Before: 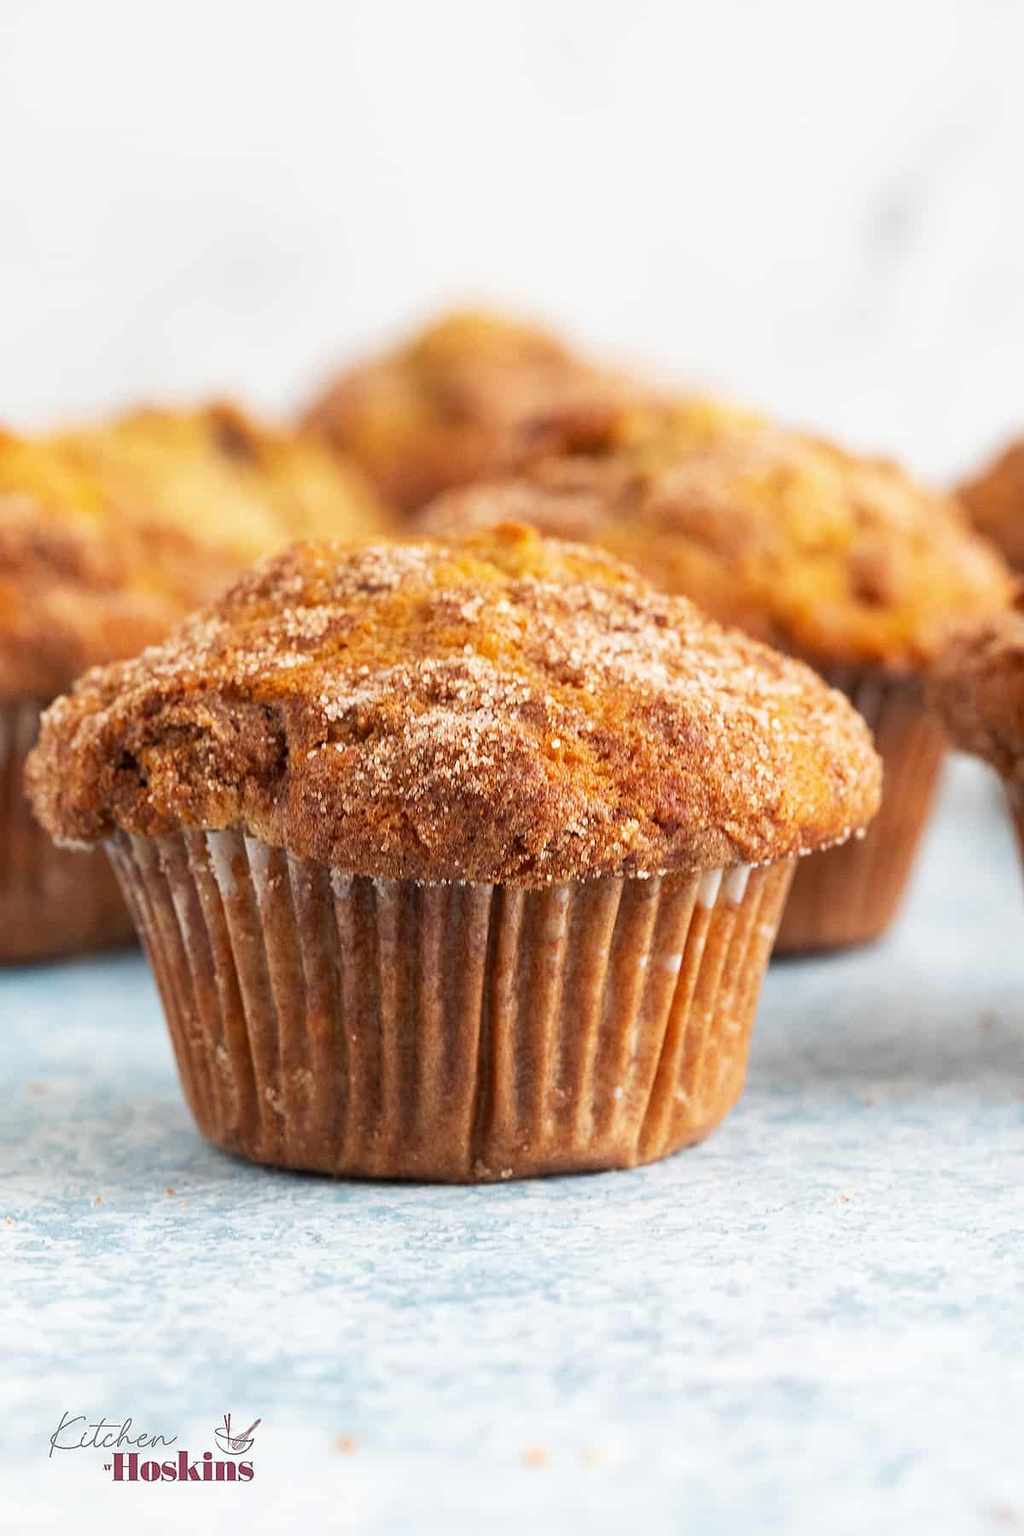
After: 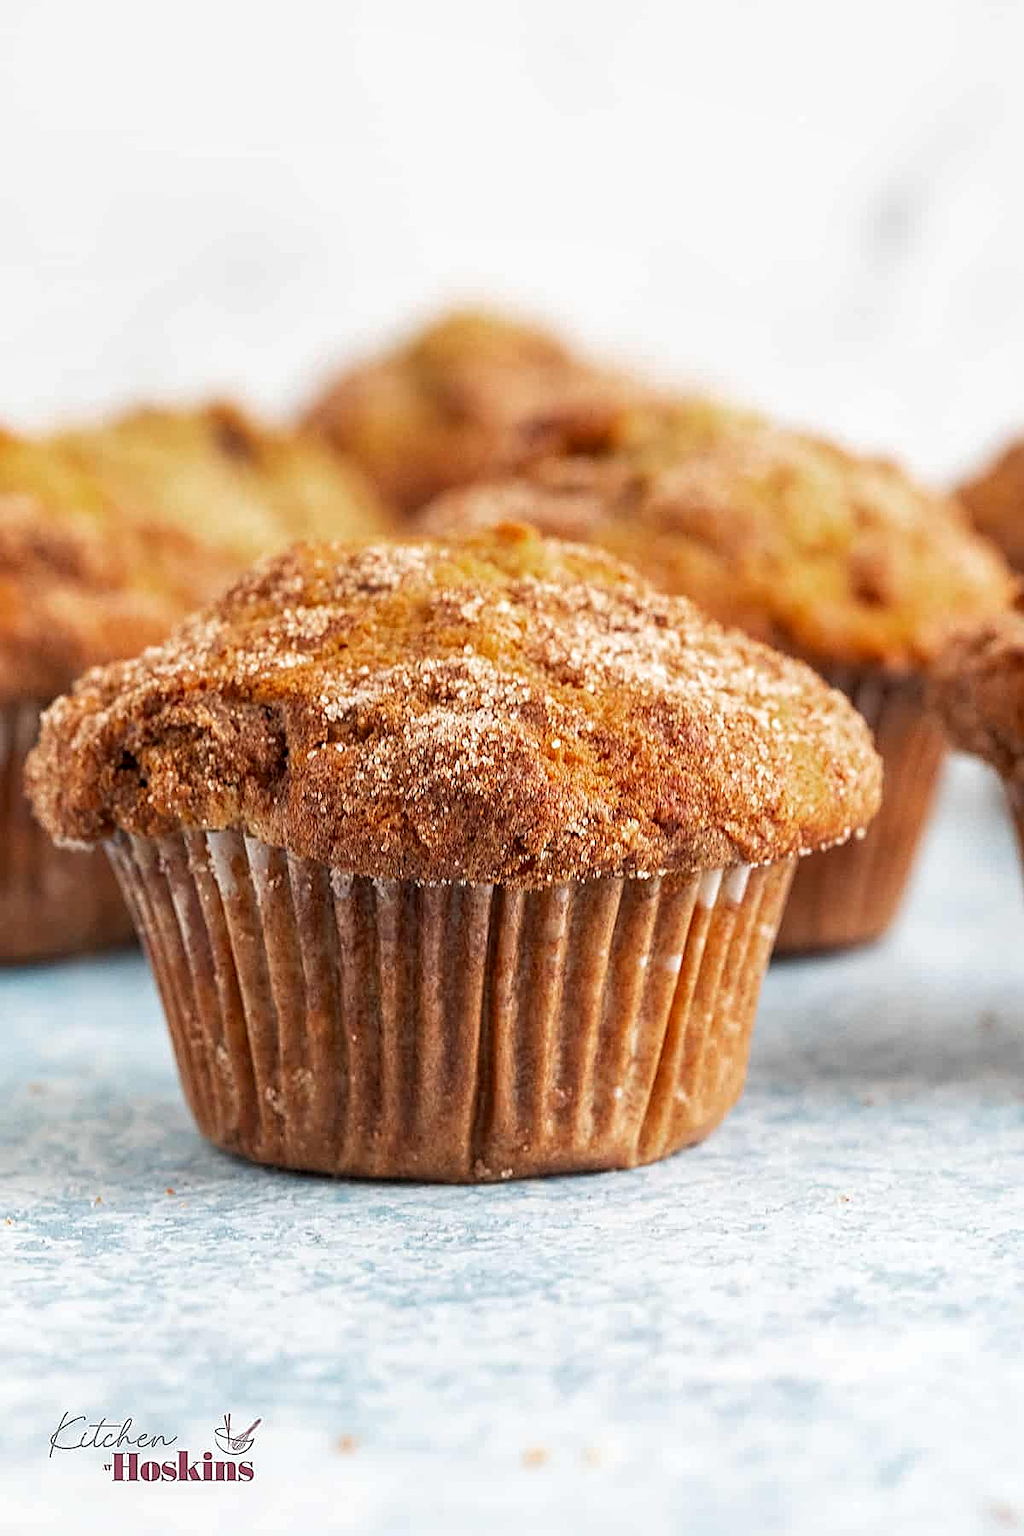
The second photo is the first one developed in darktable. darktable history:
sharpen: on, module defaults
color zones: curves: ch0 [(0, 0.5) (0.143, 0.5) (0.286, 0.456) (0.429, 0.5) (0.571, 0.5) (0.714, 0.5) (0.857, 0.5) (1, 0.5)]; ch1 [(0, 0.5) (0.143, 0.5) (0.286, 0.422) (0.429, 0.5) (0.571, 0.5) (0.714, 0.5) (0.857, 0.5) (1, 0.5)], mix 39%
local contrast: on, module defaults
